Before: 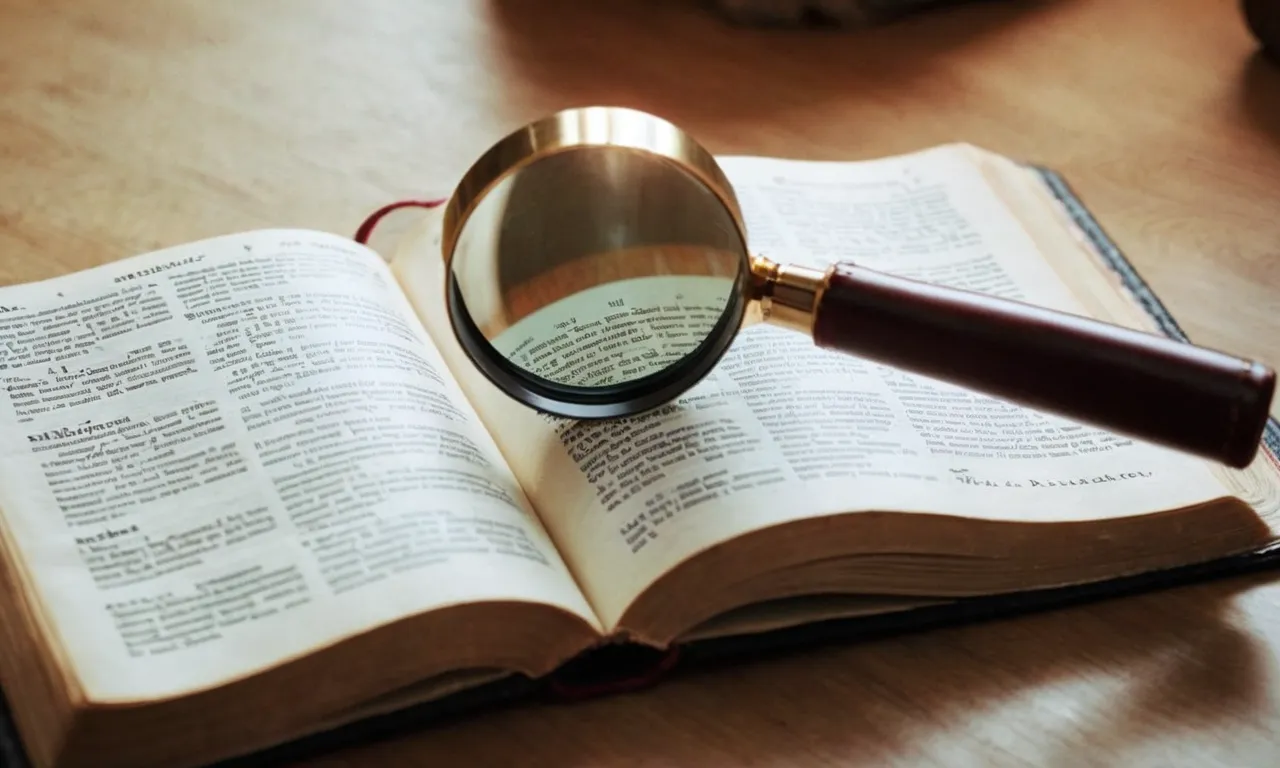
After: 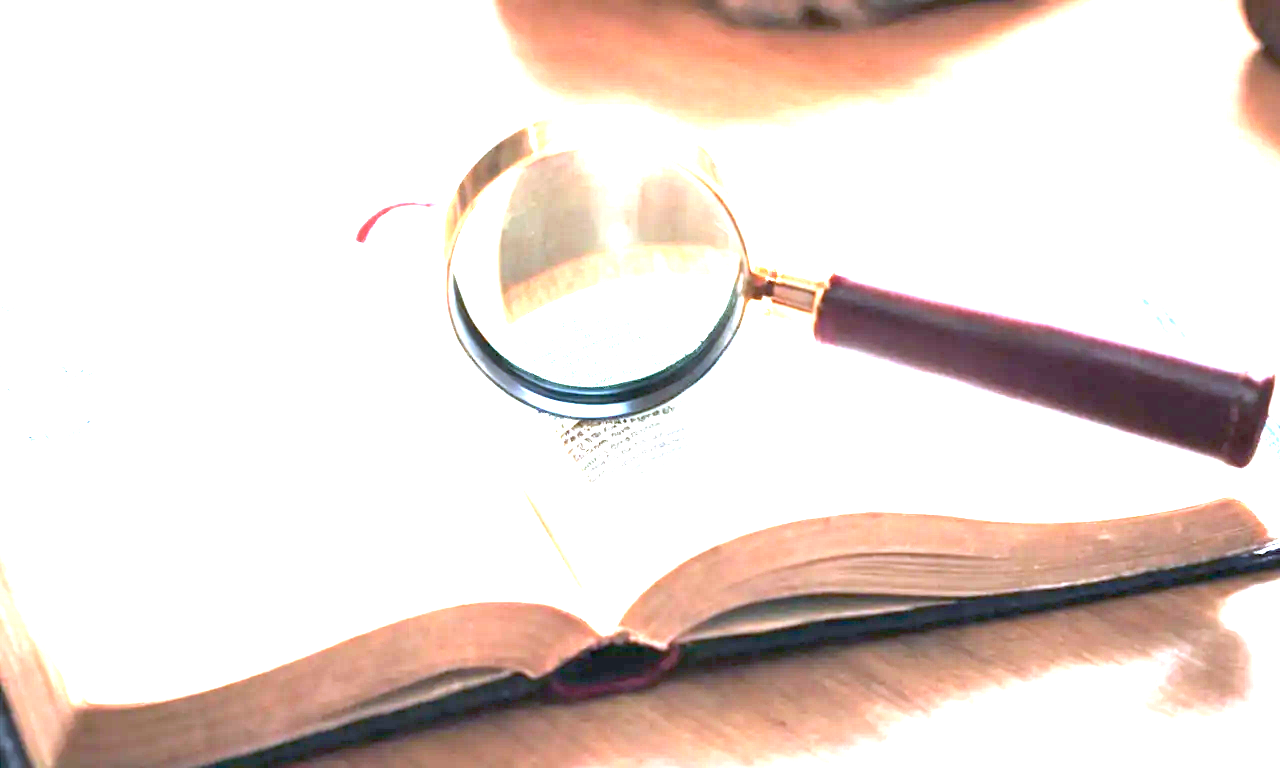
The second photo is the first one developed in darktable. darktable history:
exposure: black level correction 0, exposure 4 EV, compensate exposure bias true, compensate highlight preservation false
color calibration: illuminant custom, x 0.39, y 0.392, temperature 3856.94 K
